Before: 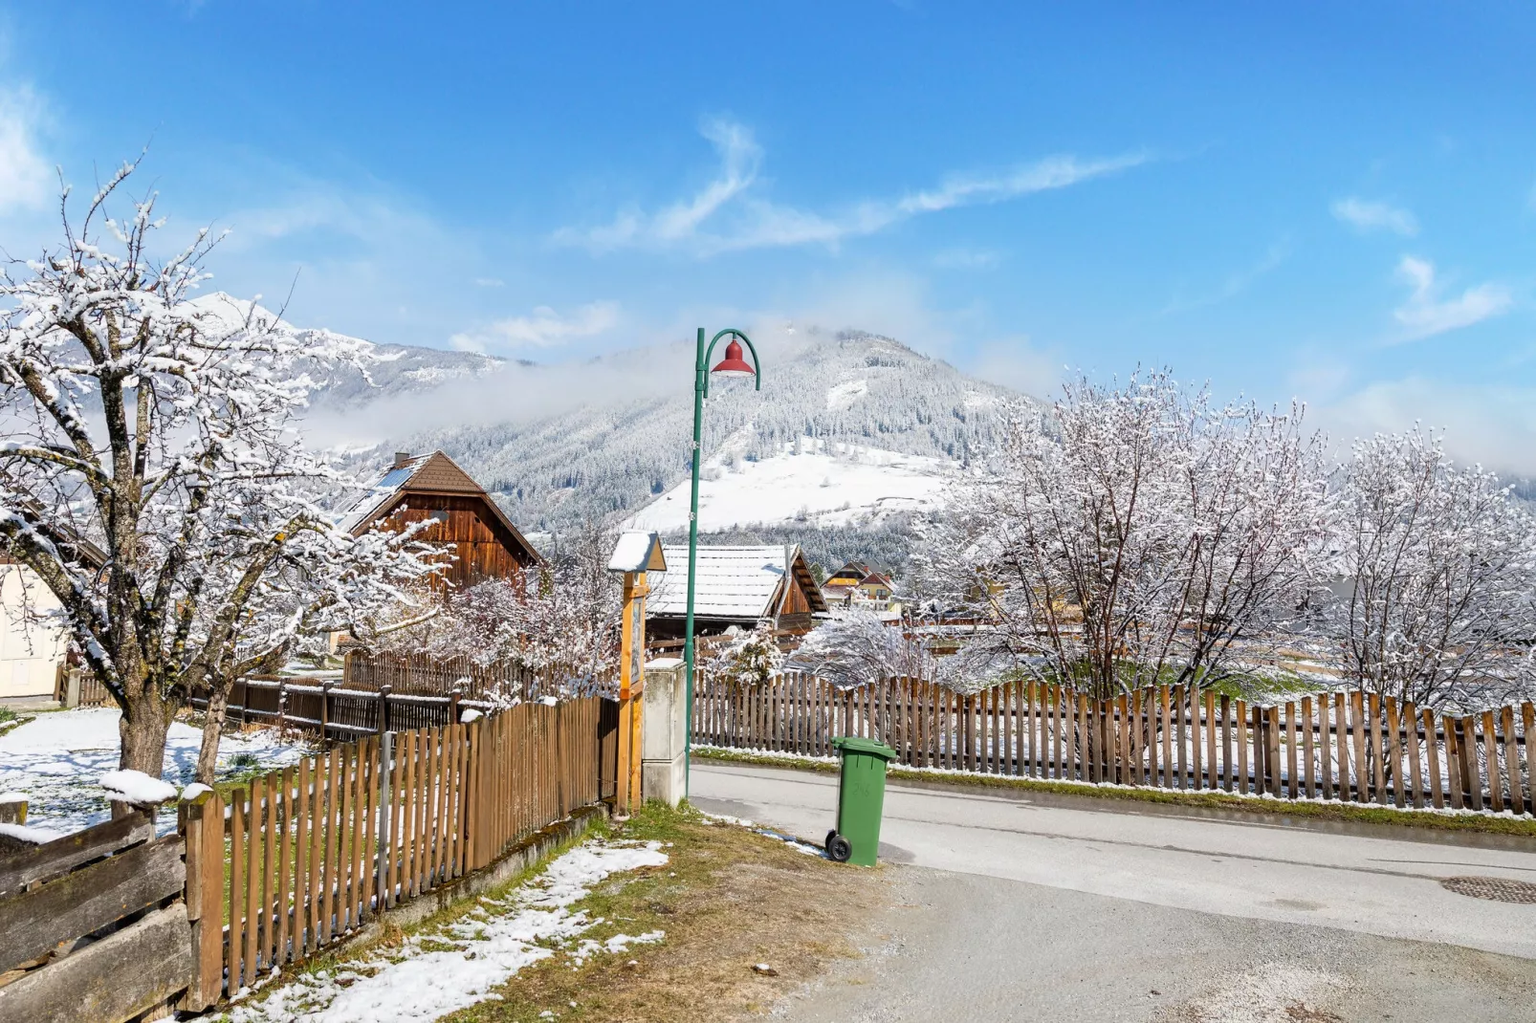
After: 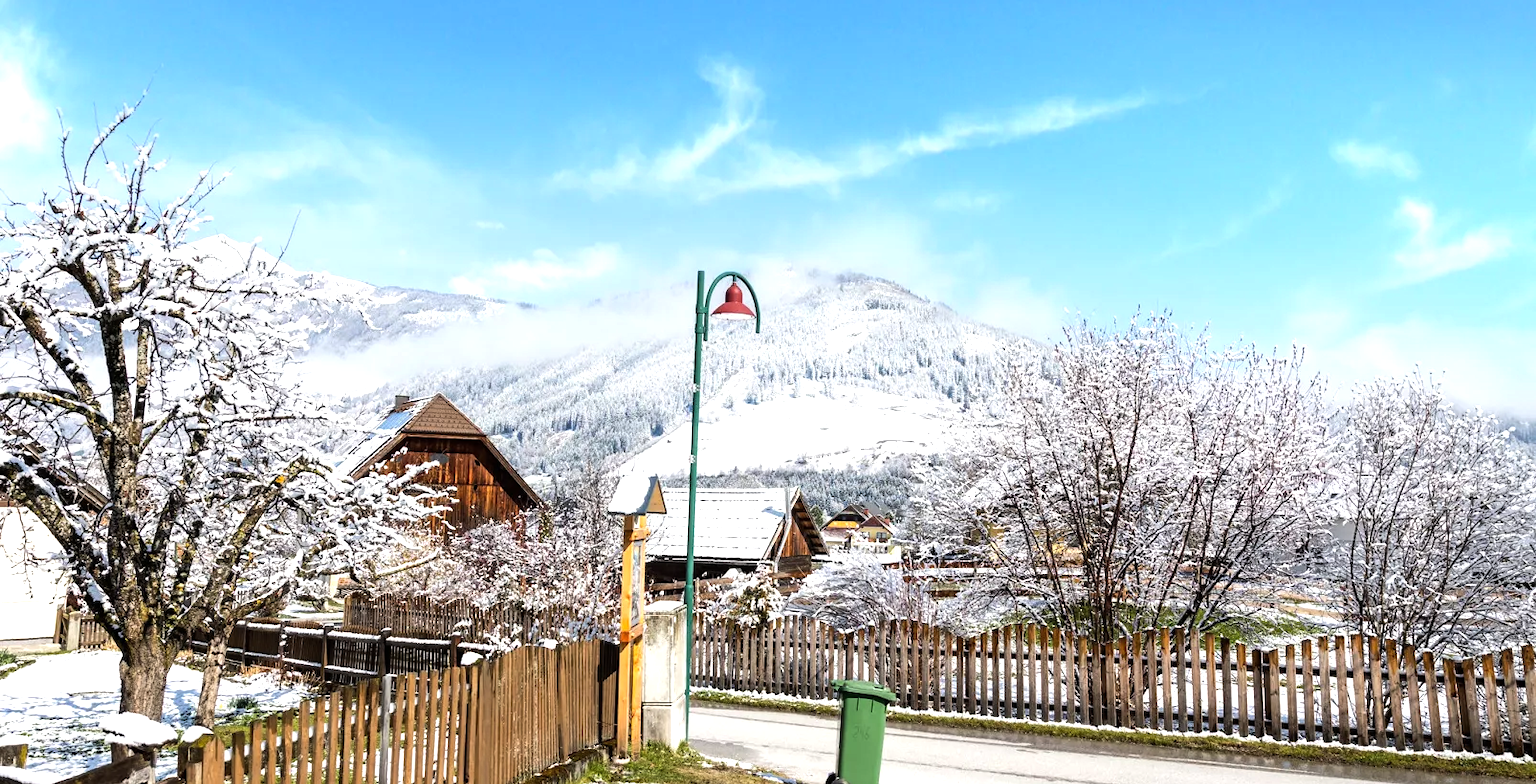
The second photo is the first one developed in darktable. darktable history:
crop: top 5.649%, bottom 17.679%
tone equalizer: -8 EV -0.717 EV, -7 EV -0.739 EV, -6 EV -0.627 EV, -5 EV -0.408 EV, -3 EV 0.402 EV, -2 EV 0.6 EV, -1 EV 0.69 EV, +0 EV 0.733 EV, edges refinement/feathering 500, mask exposure compensation -1.57 EV, preserve details no
